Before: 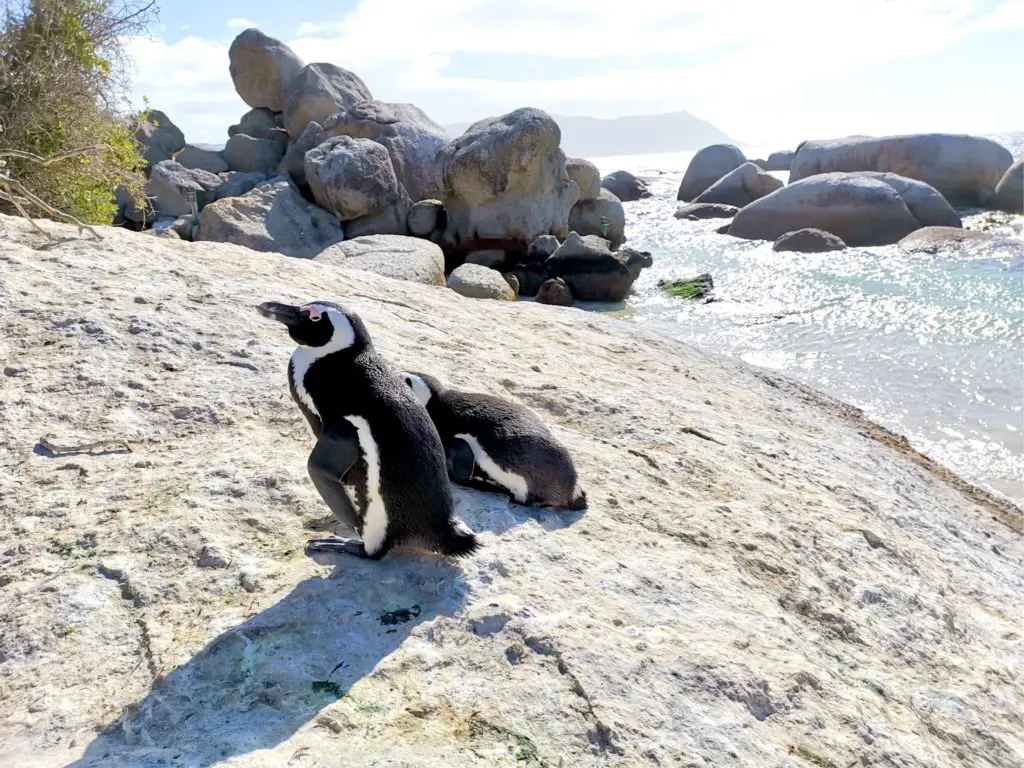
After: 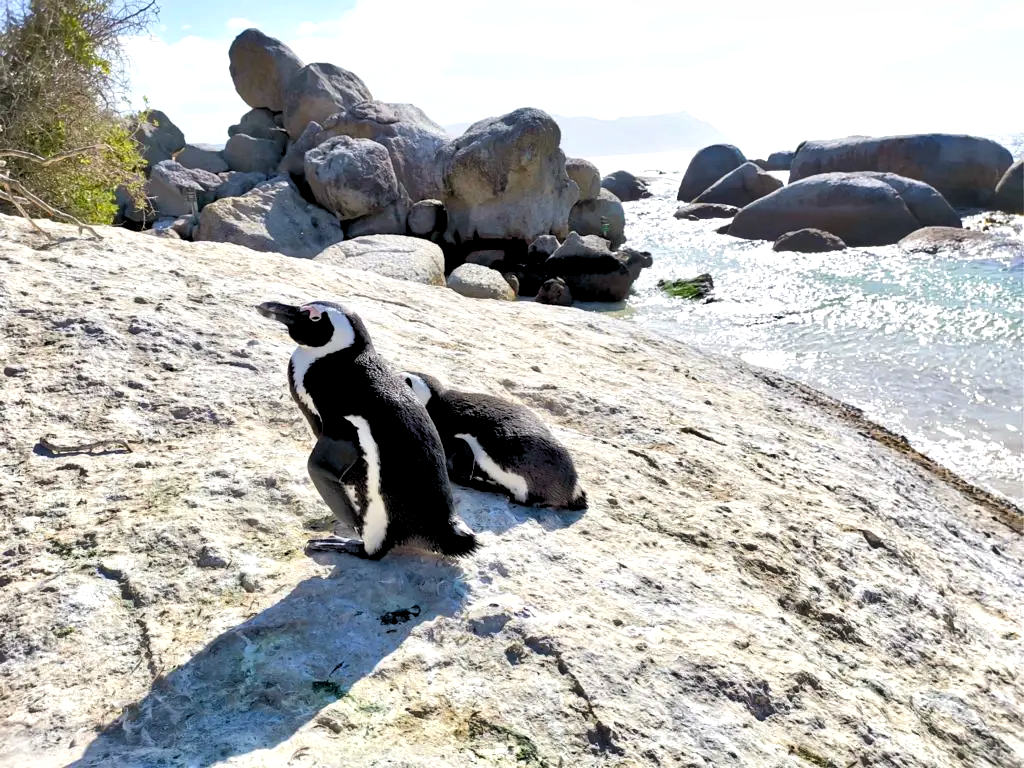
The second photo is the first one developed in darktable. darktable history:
rgb levels: levels [[0.01, 0.419, 0.839], [0, 0.5, 1], [0, 0.5, 1]]
shadows and highlights: soften with gaussian
